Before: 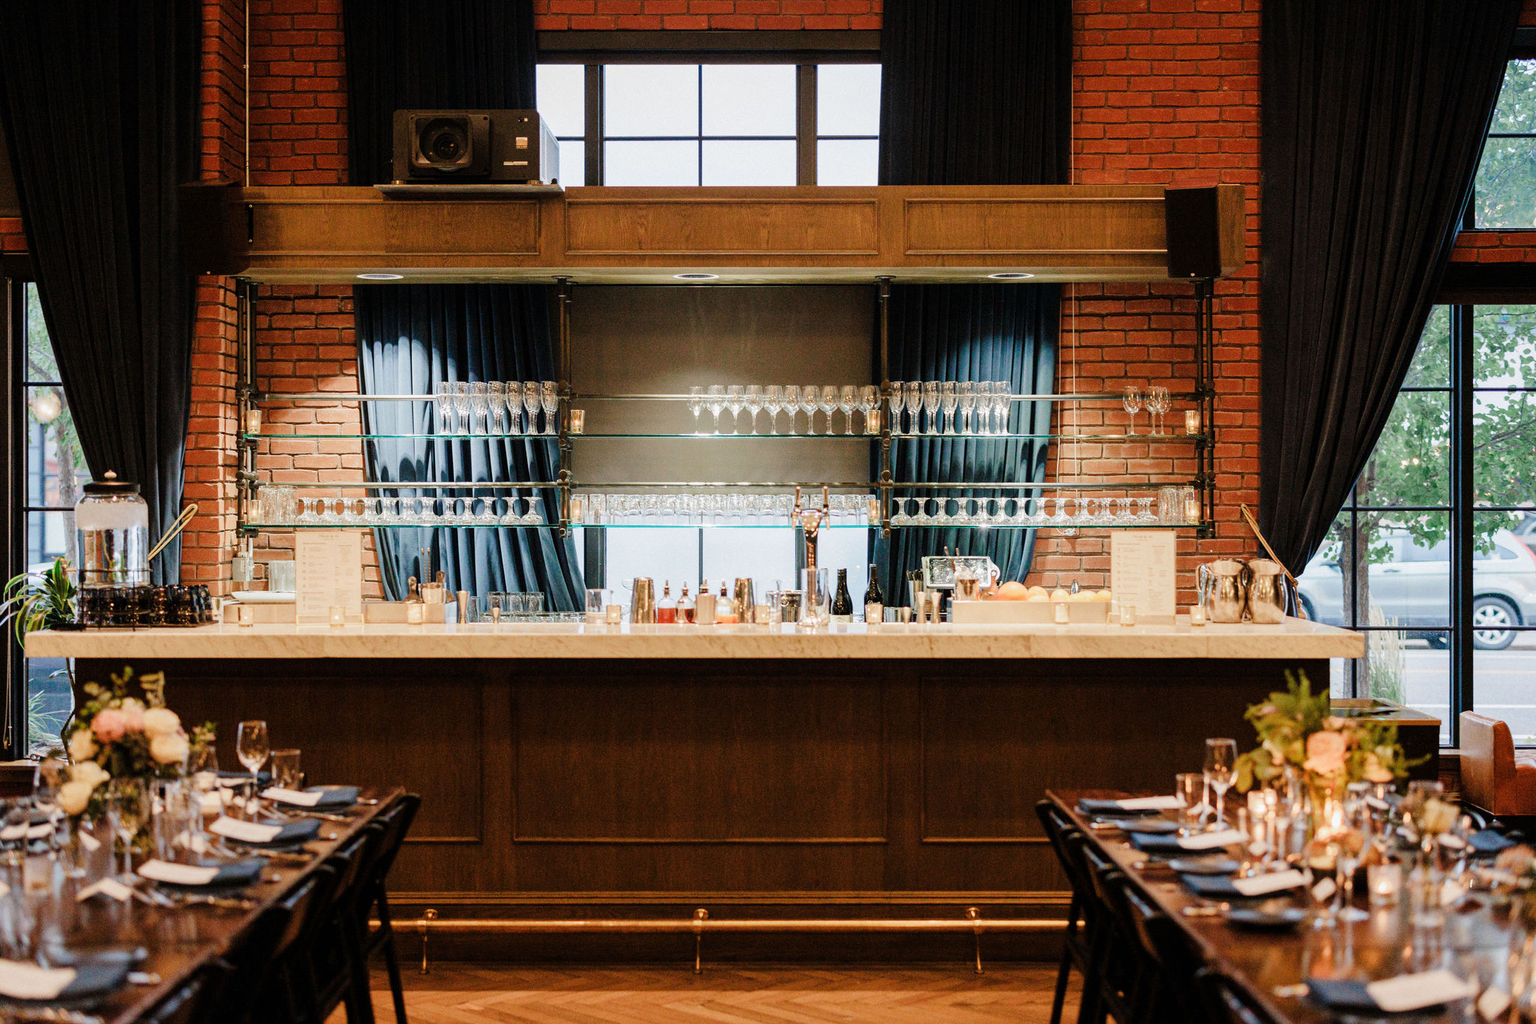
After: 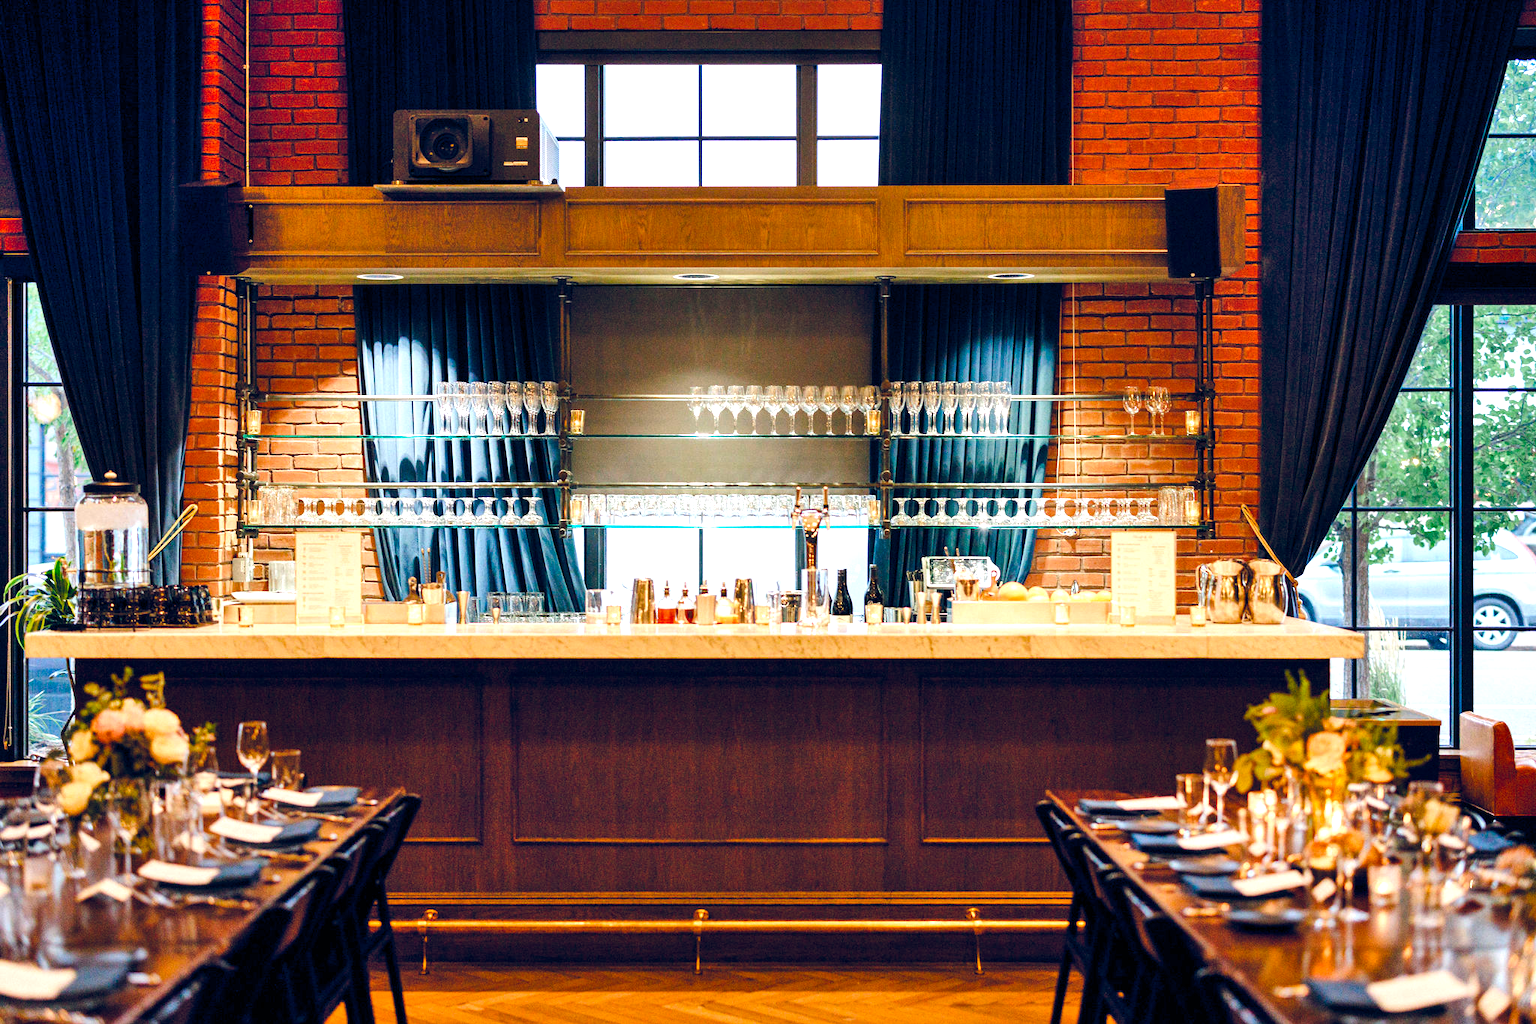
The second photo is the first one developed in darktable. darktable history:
shadows and highlights: soften with gaussian
color balance rgb: shadows lift › chroma 3.133%, shadows lift › hue 243.03°, global offset › chroma 0.129%, global offset › hue 253.19°, linear chroma grading › global chroma 15.55%, perceptual saturation grading › global saturation 19.348%, perceptual brilliance grading › global brilliance 18.328%
